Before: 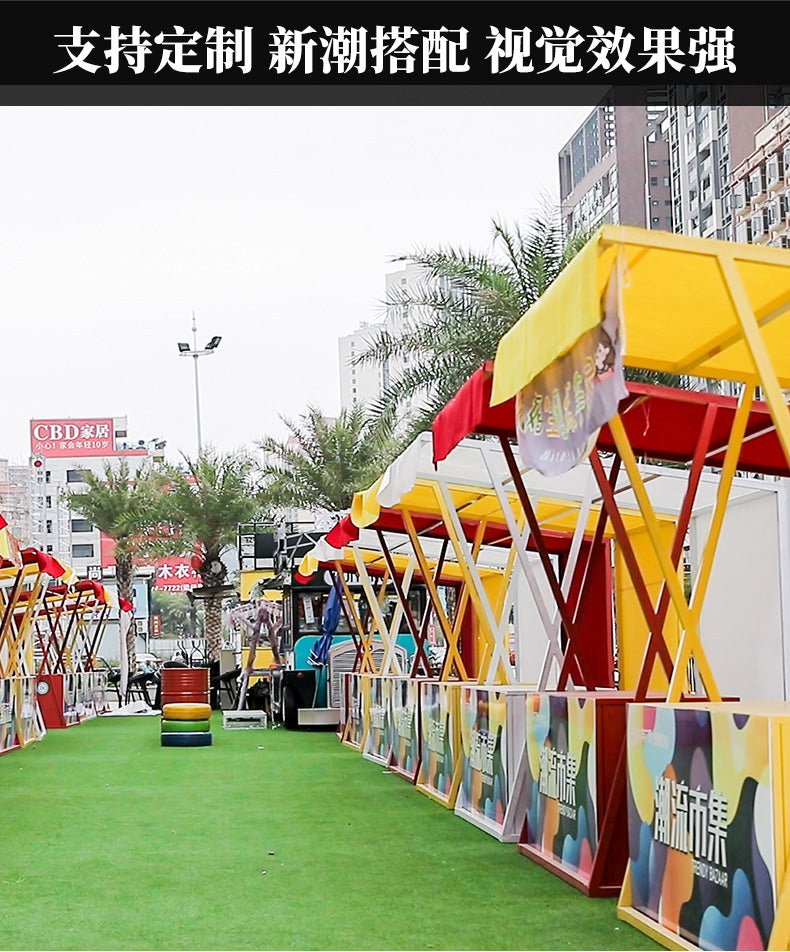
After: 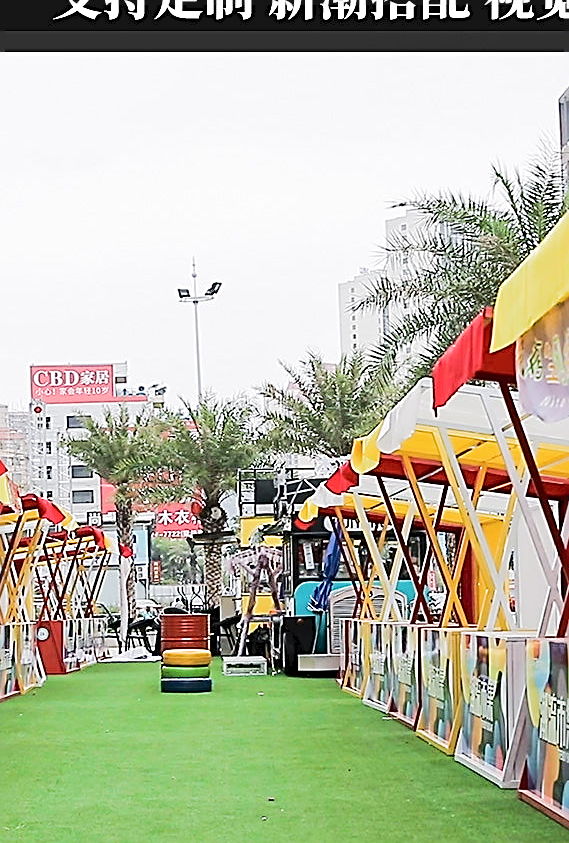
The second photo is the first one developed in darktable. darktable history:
tone curve: curves: ch0 [(0, 0) (0.003, 0.047) (0.011, 0.051) (0.025, 0.061) (0.044, 0.075) (0.069, 0.09) (0.1, 0.102) (0.136, 0.125) (0.177, 0.173) (0.224, 0.226) (0.277, 0.303) (0.335, 0.388) (0.399, 0.469) (0.468, 0.545) (0.543, 0.623) (0.623, 0.695) (0.709, 0.766) (0.801, 0.832) (0.898, 0.905) (1, 1)], color space Lab, independent channels, preserve colors none
crop: top 5.746%, right 27.909%, bottom 5.602%
sharpen: amount 0.907
